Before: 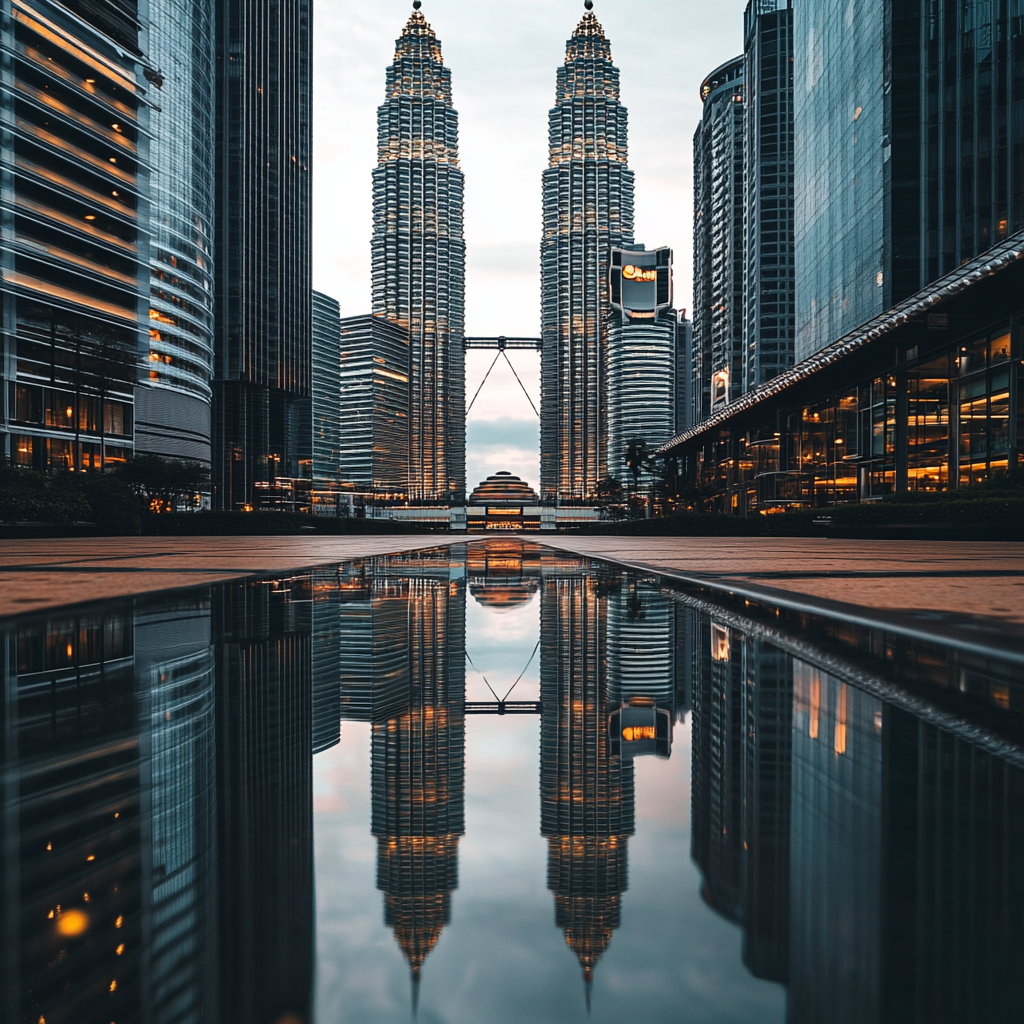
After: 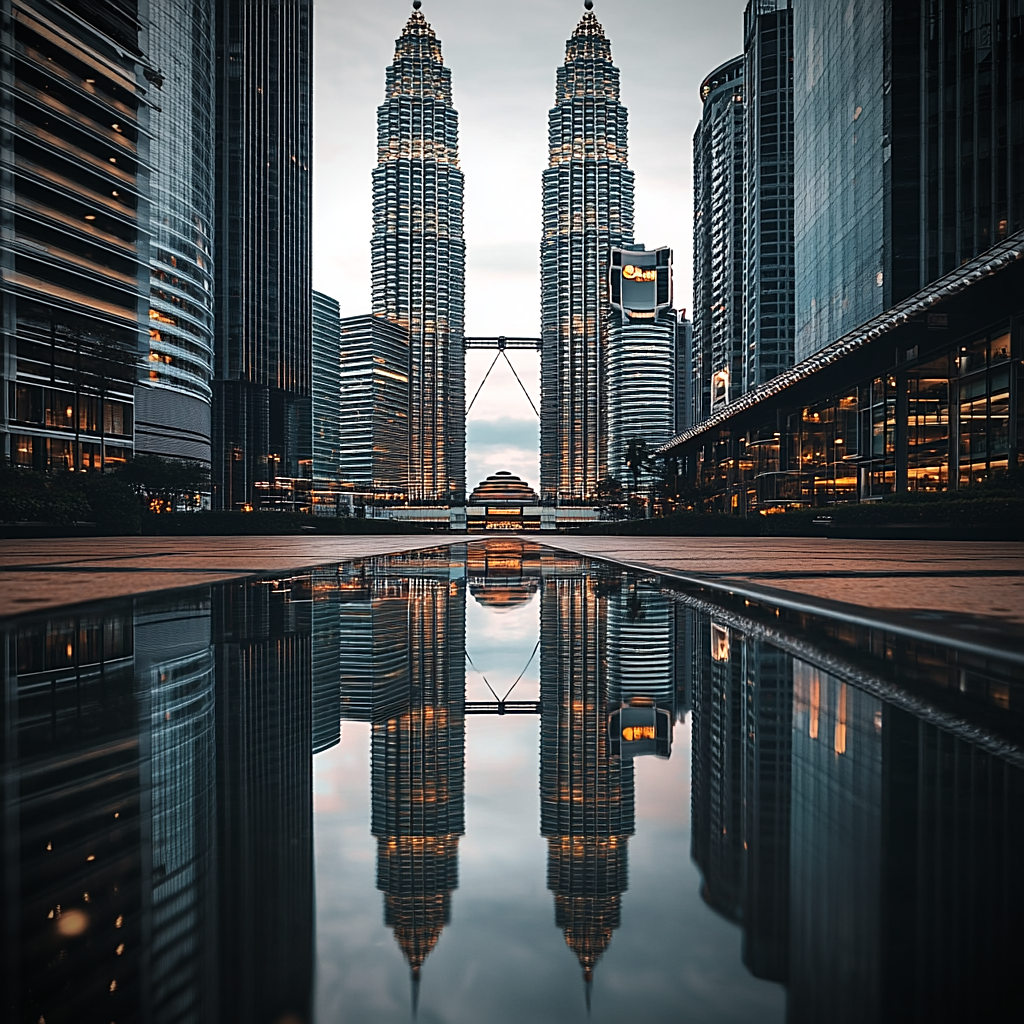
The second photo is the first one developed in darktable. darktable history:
vignetting: fall-off start 67.5%, fall-off radius 67.23%, brightness -0.813, automatic ratio true
sharpen: on, module defaults
